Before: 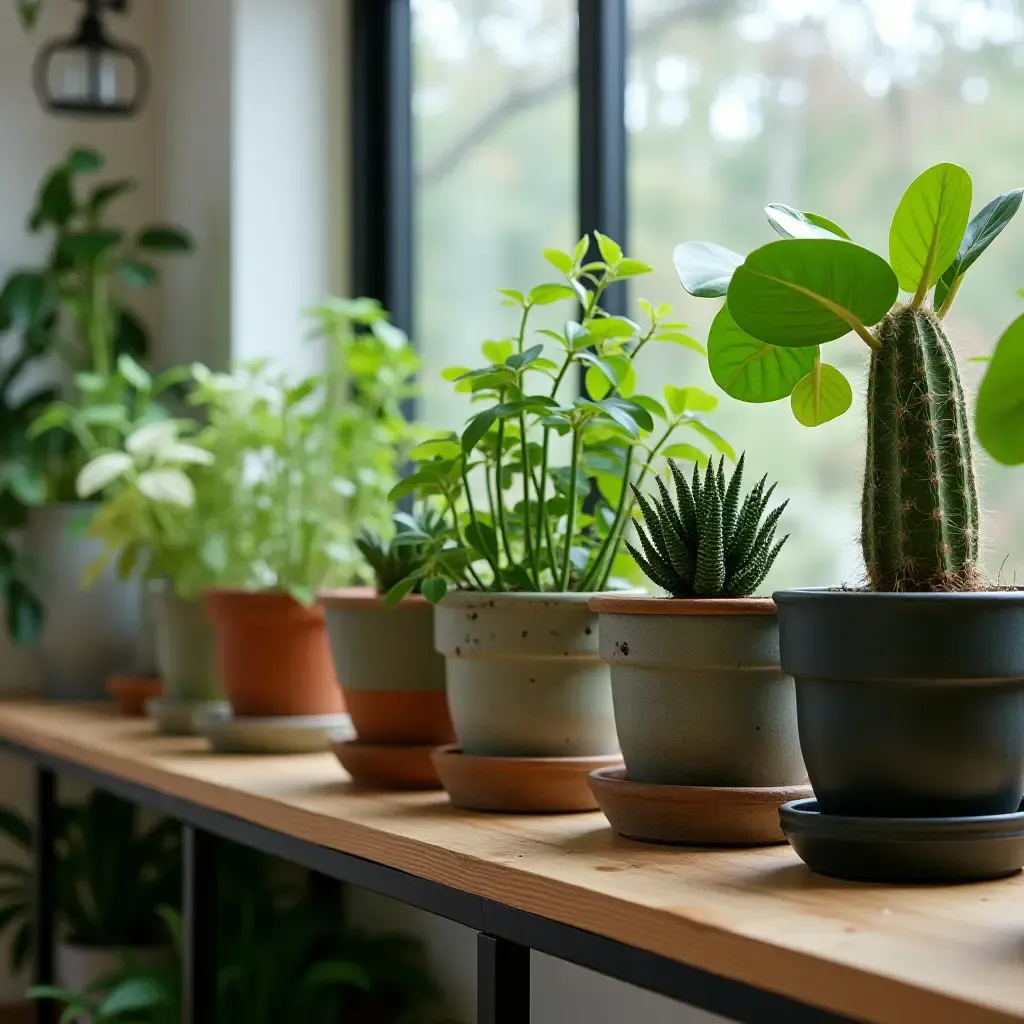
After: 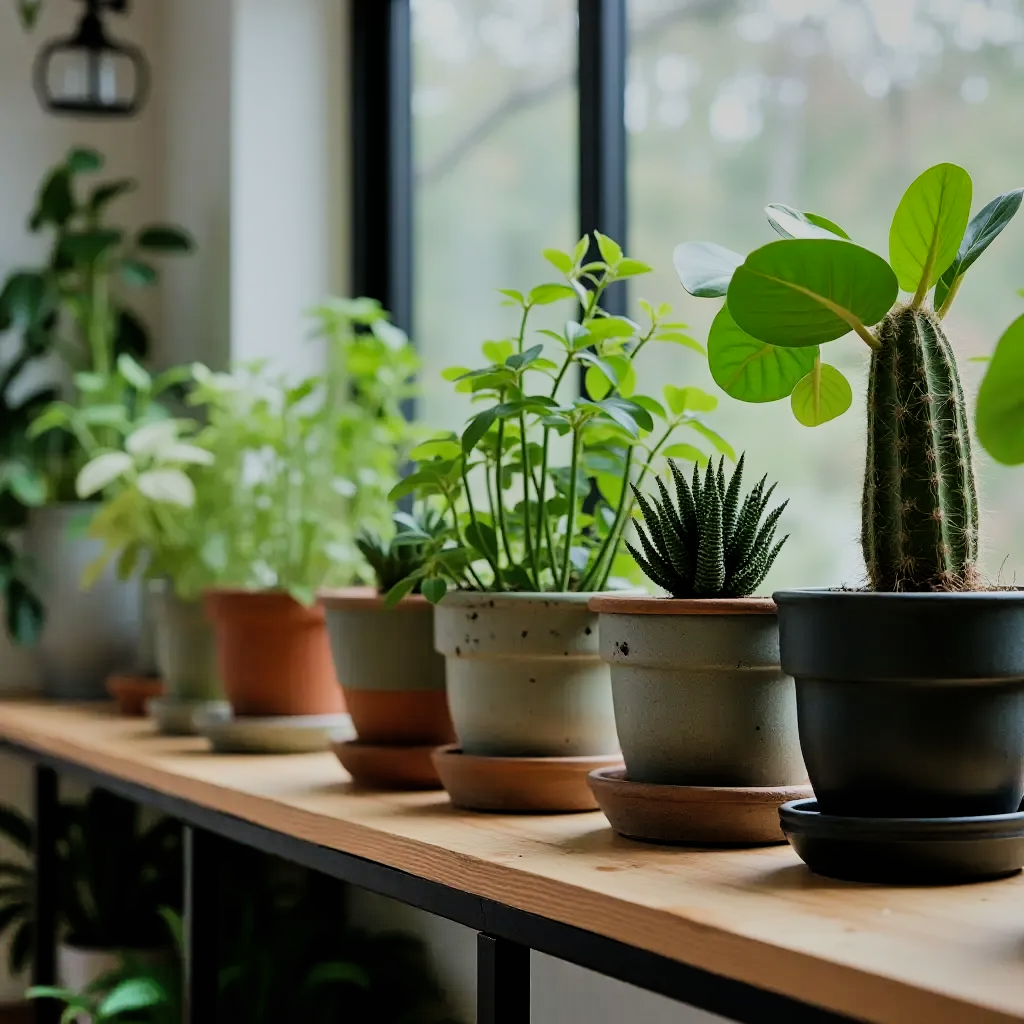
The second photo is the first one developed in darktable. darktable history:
shadows and highlights: low approximation 0.01, soften with gaussian
filmic rgb: black relative exposure -7.65 EV, white relative exposure 4.56 EV, hardness 3.61, contrast 1.058
